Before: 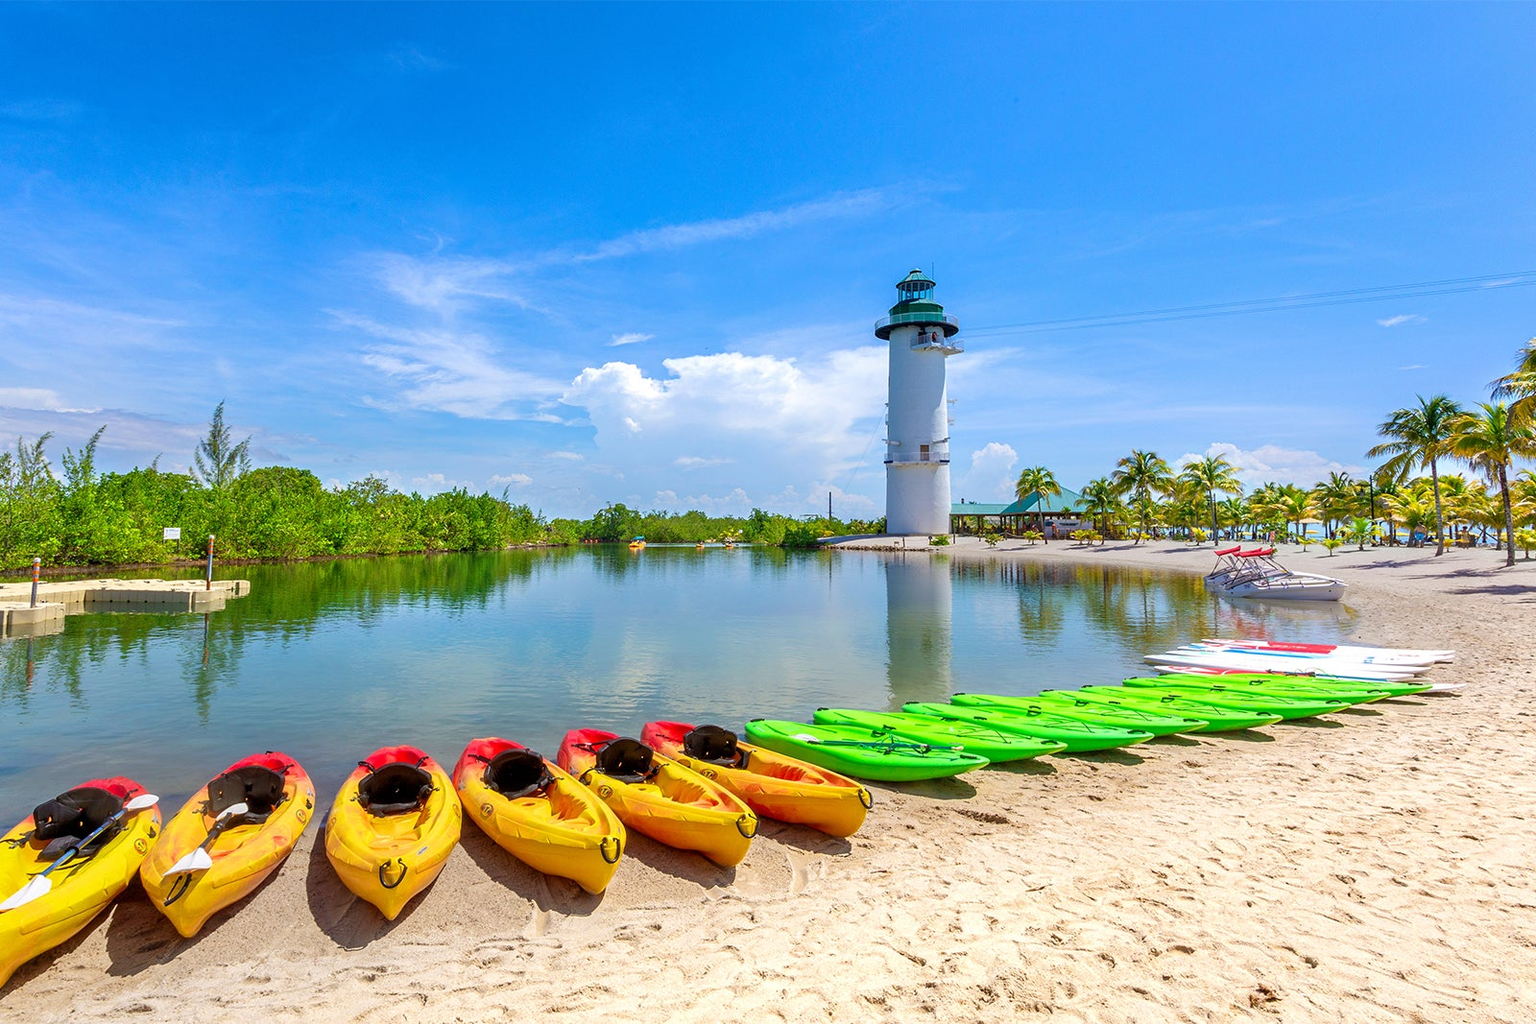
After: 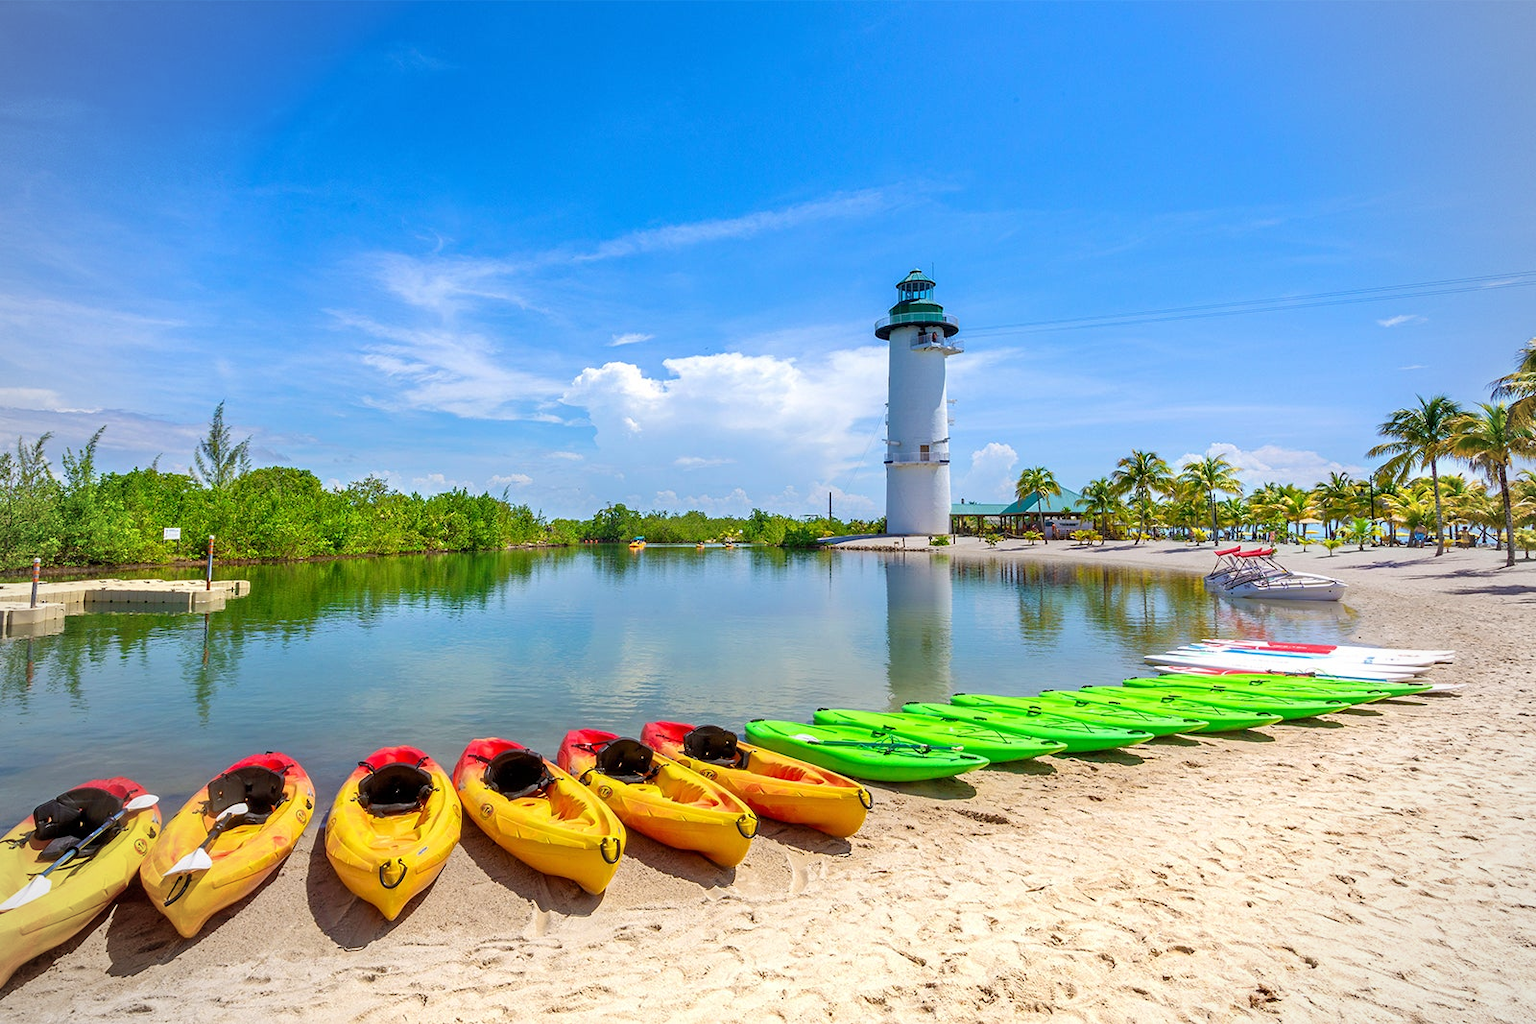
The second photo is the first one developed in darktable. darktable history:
vignetting: brightness -0.277
exposure: compensate highlight preservation false
